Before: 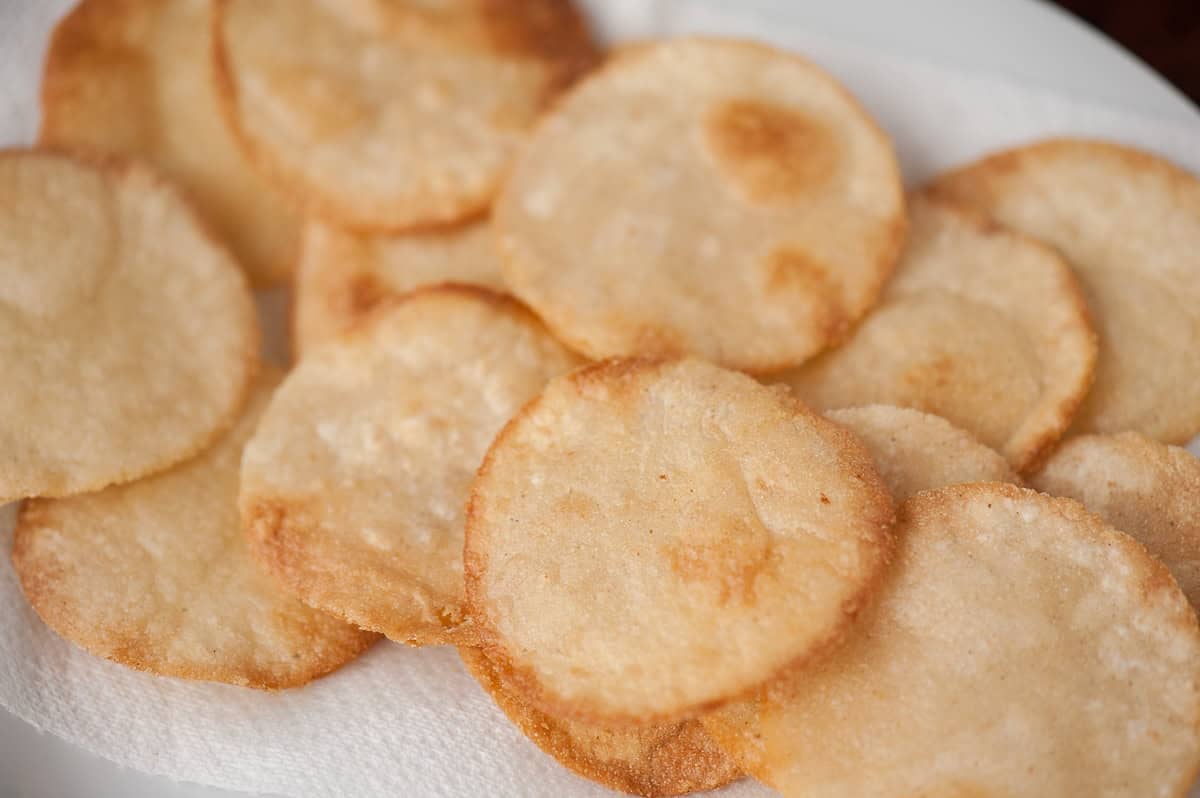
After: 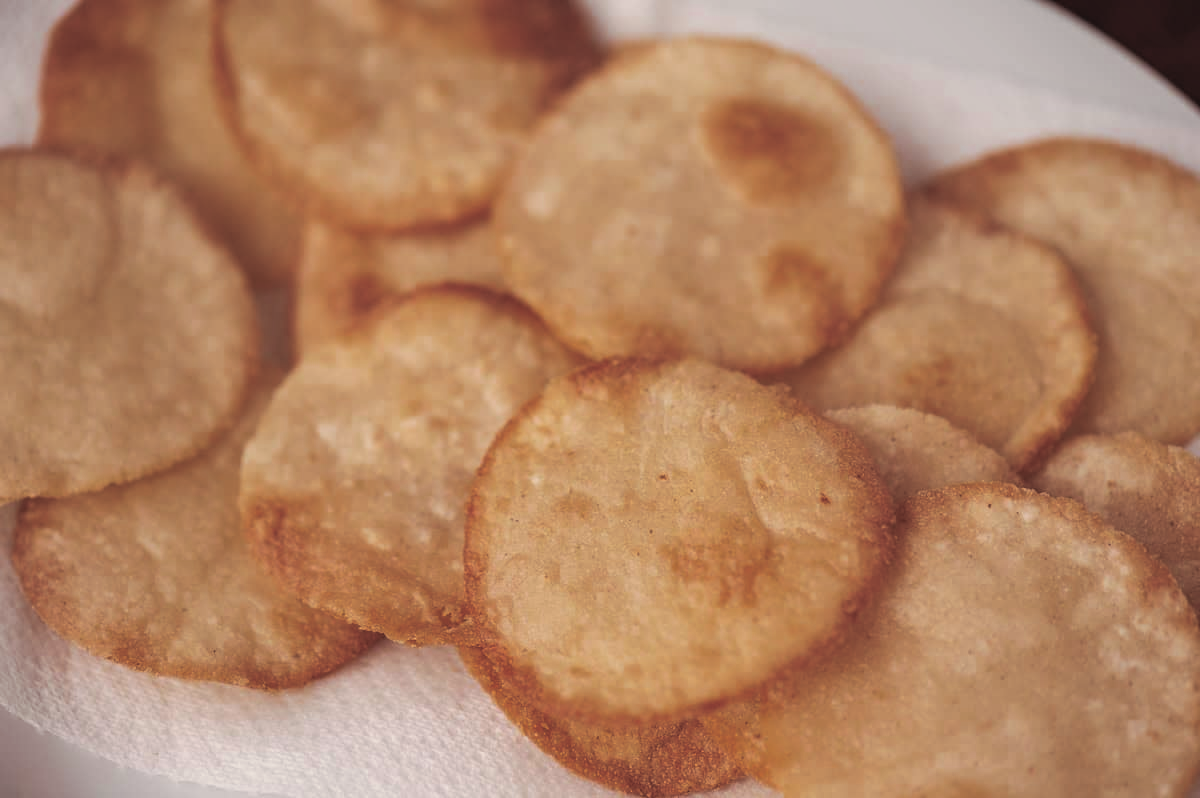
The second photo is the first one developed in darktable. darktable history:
local contrast: detail 110%
split-toning: shadows › saturation 0.24, highlights › hue 54°, highlights › saturation 0.24
color correction: highlights a* 3.22, highlights b* 1.93, saturation 1.19
color zones: curves: ch0 [(0.004, 0.388) (0.125, 0.392) (0.25, 0.404) (0.375, 0.5) (0.5, 0.5) (0.625, 0.5) (0.75, 0.5) (0.875, 0.5)]; ch1 [(0, 0.5) (0.125, 0.5) (0.25, 0.5) (0.375, 0.124) (0.524, 0.124) (0.645, 0.128) (0.789, 0.132) (0.914, 0.096) (0.998, 0.068)]
